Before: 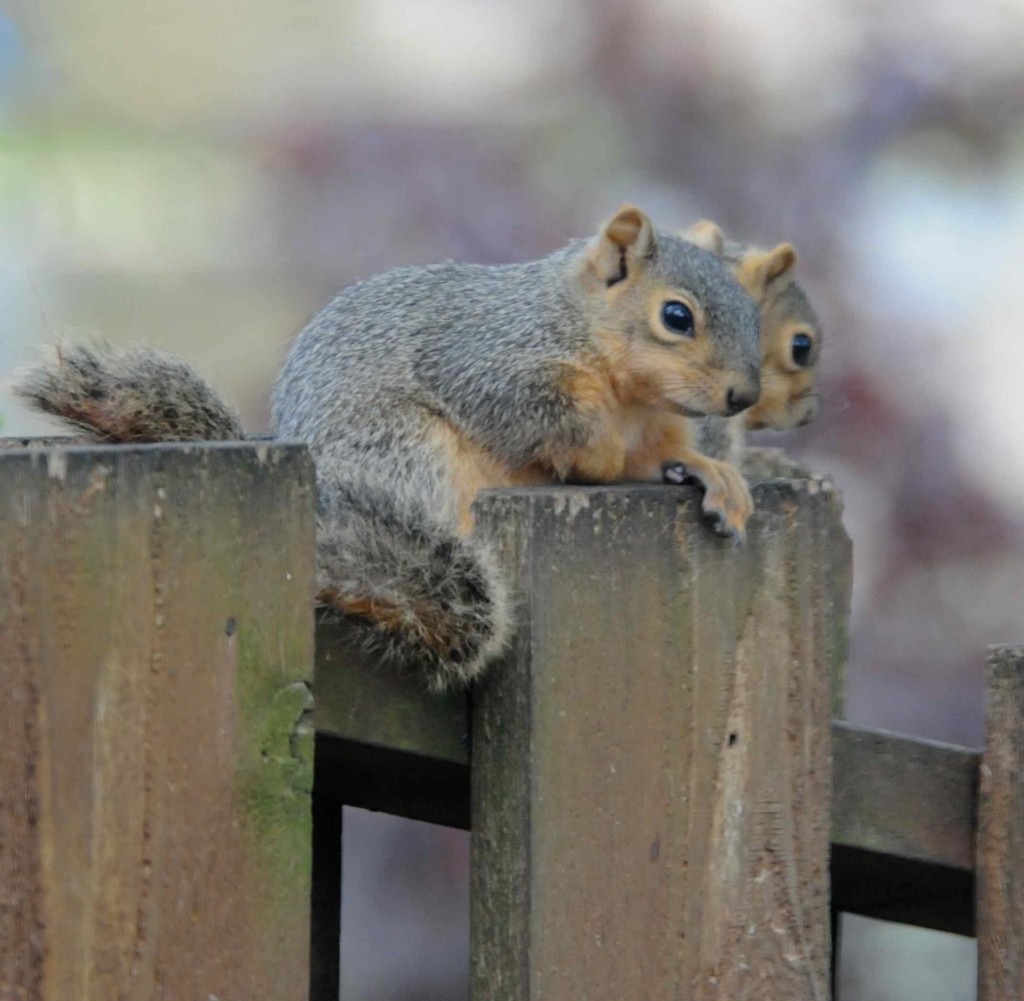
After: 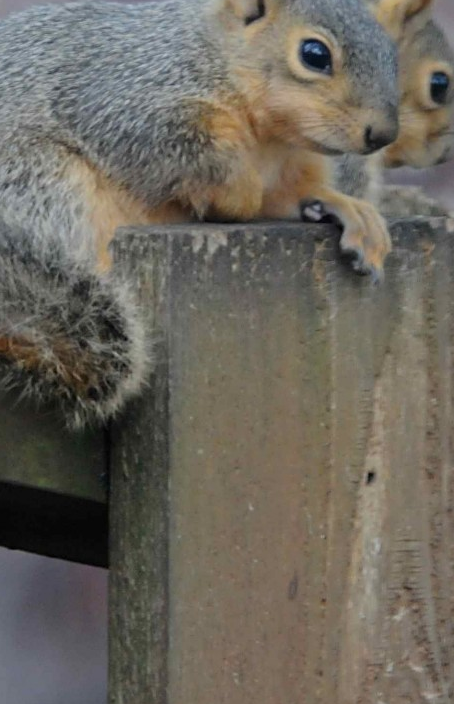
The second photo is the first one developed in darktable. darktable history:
crop: left 35.432%, top 26.233%, right 20.145%, bottom 3.432%
sharpen: amount 0.2
